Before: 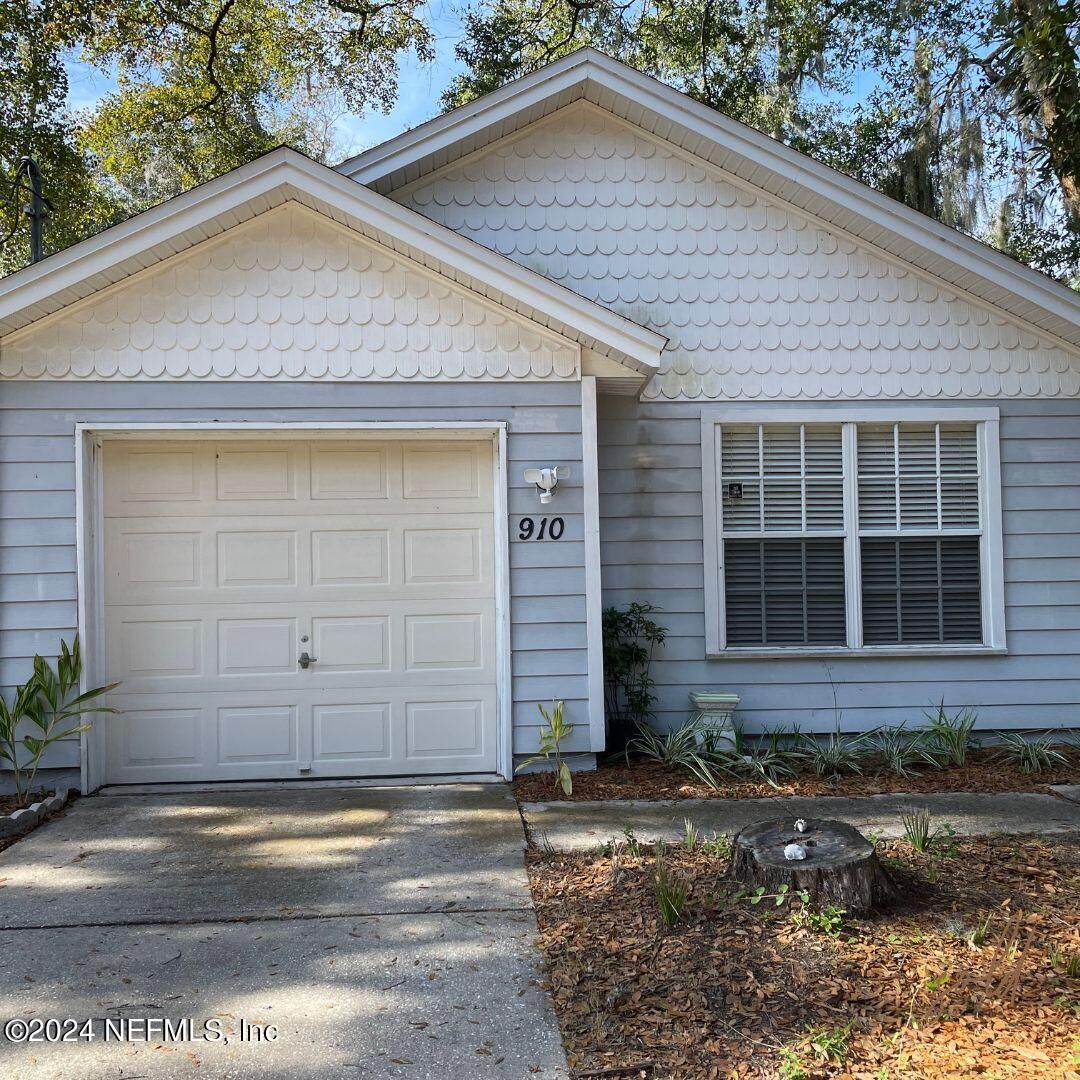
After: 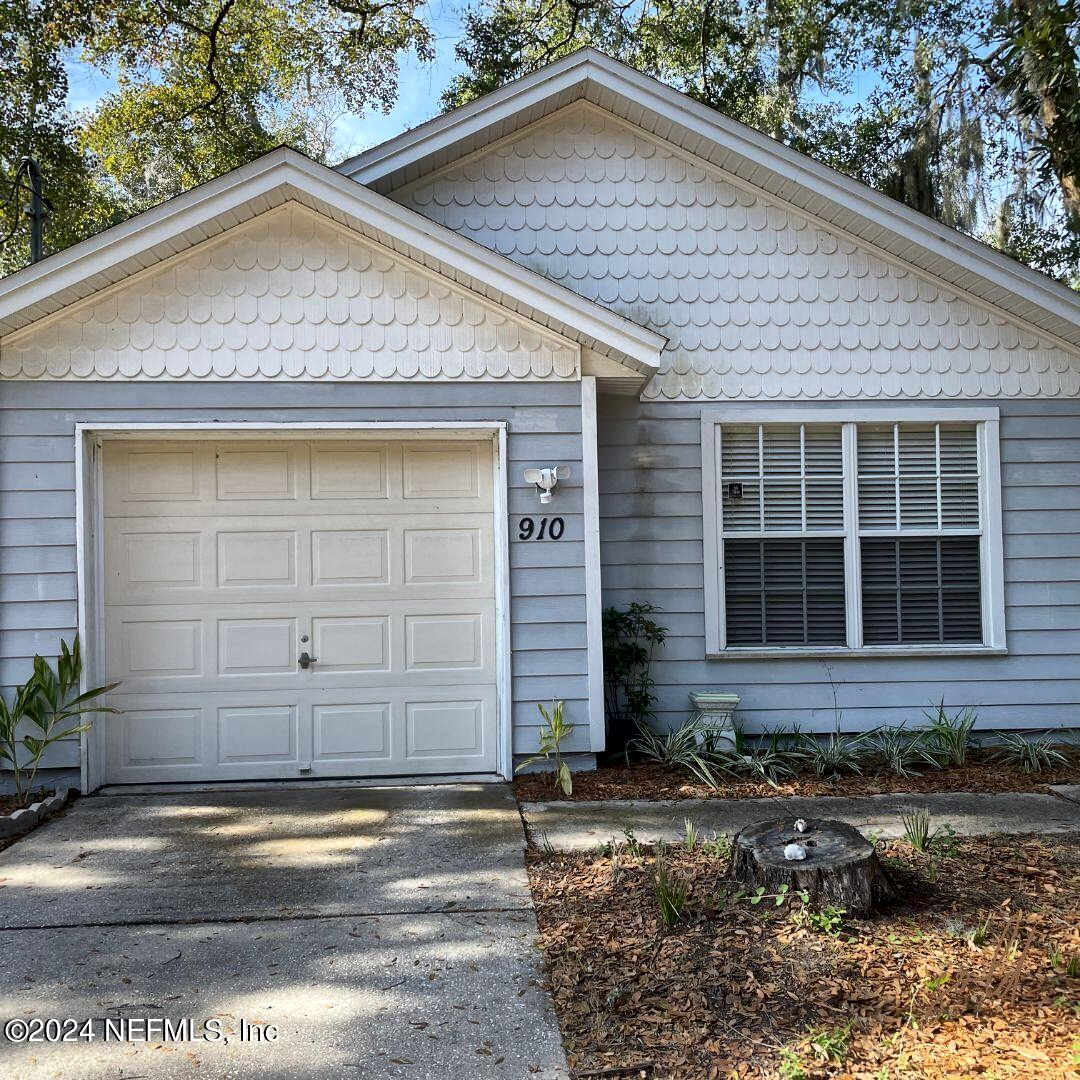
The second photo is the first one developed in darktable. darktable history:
local contrast: mode bilateral grid, contrast 20, coarseness 50, detail 157%, midtone range 0.2
